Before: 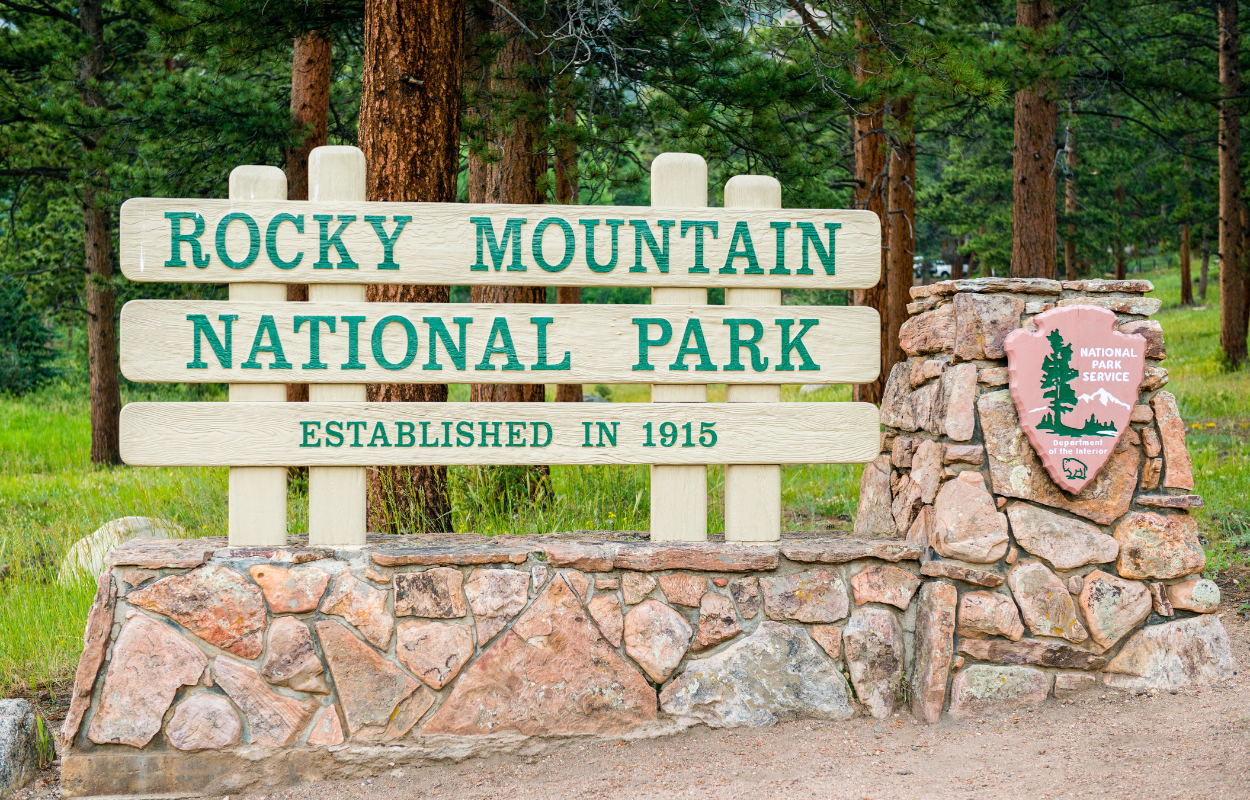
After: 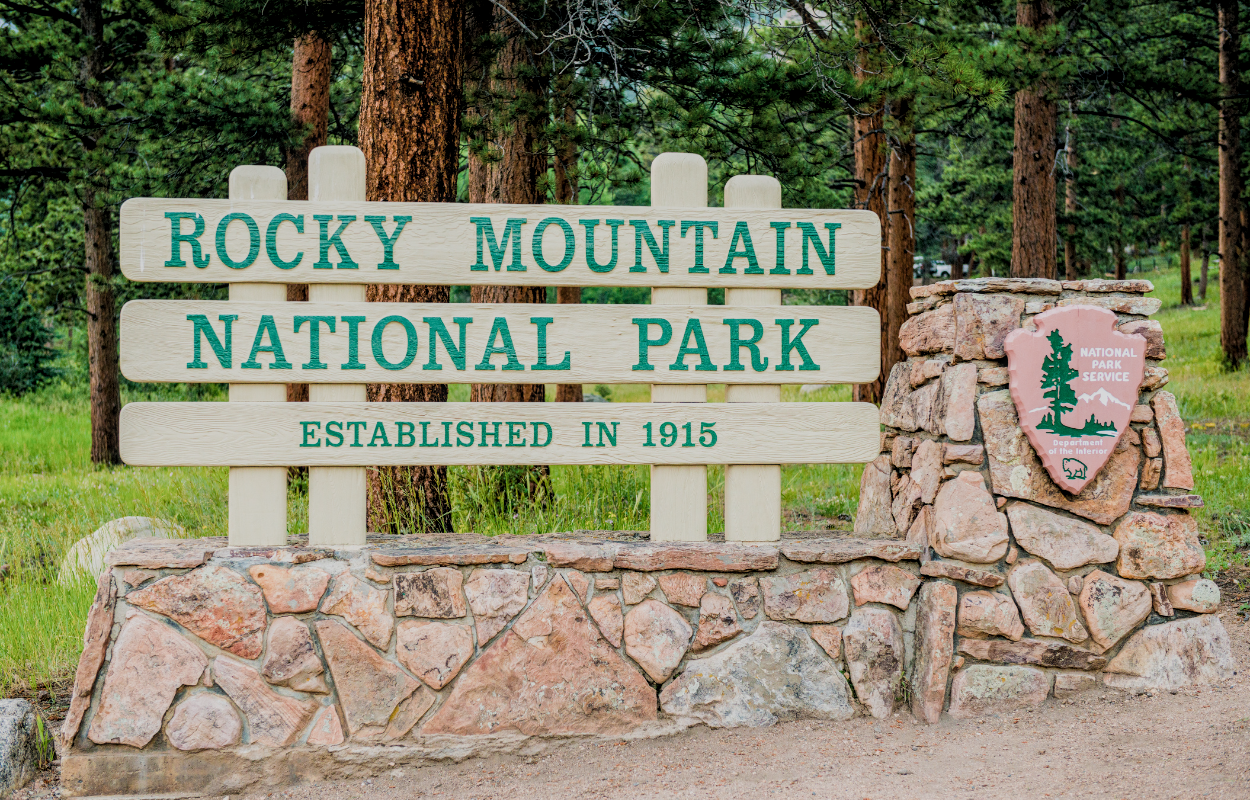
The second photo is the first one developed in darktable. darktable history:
local contrast: on, module defaults
filmic rgb: black relative exposure -7.65 EV, white relative exposure 4.56 EV, hardness 3.61, color science v4 (2020), contrast in shadows soft, contrast in highlights soft
